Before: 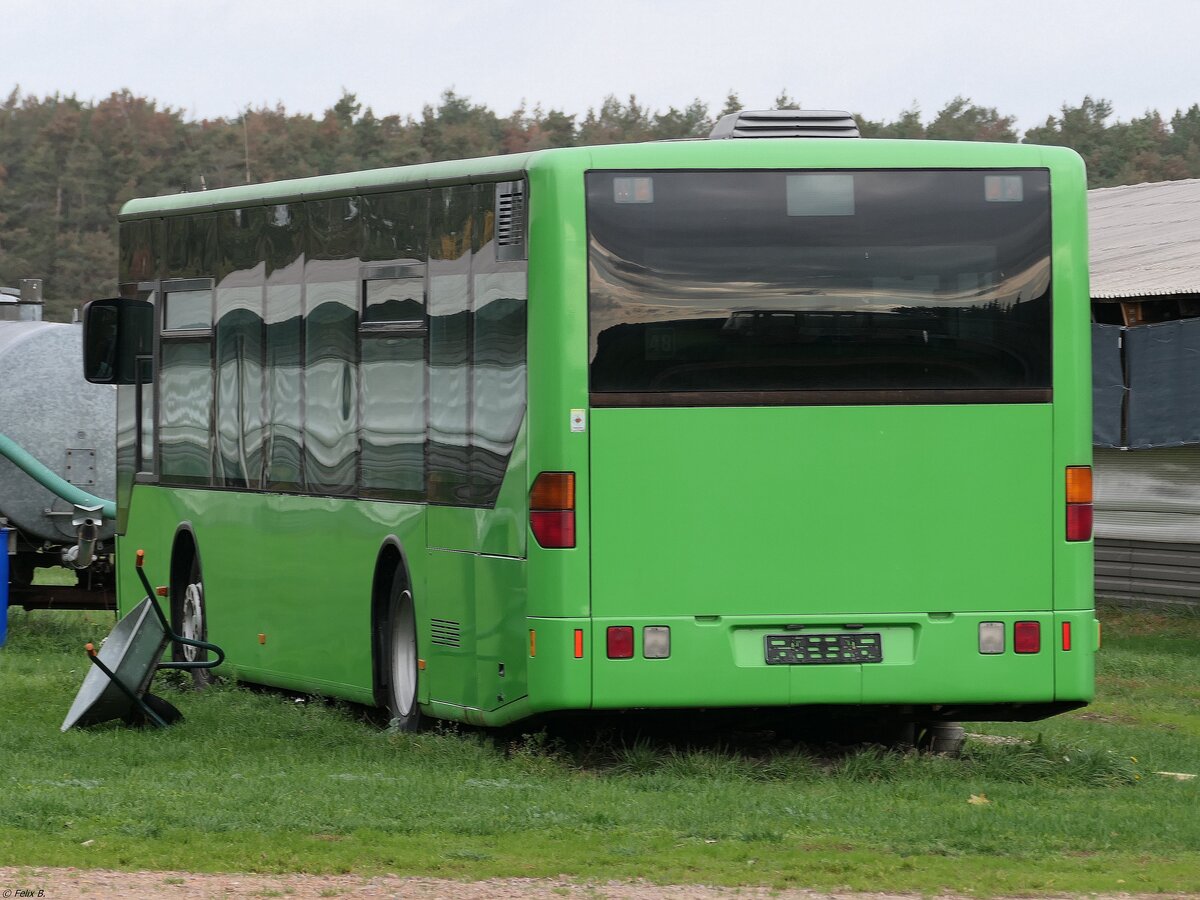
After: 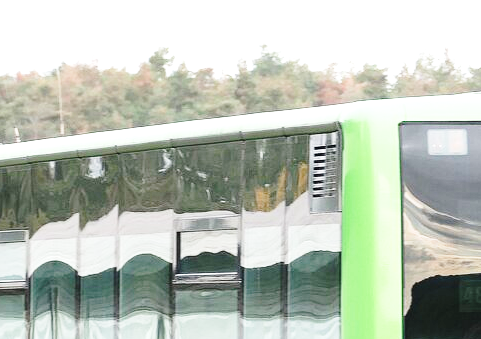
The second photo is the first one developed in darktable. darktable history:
crop: left 15.548%, top 5.435%, right 44.331%, bottom 56.897%
exposure: black level correction 0, exposure 1.294 EV, compensate exposure bias true, compensate highlight preservation false
base curve: curves: ch0 [(0, 0) (0.028, 0.03) (0.121, 0.232) (0.46, 0.748) (0.859, 0.968) (1, 1)], preserve colors none
